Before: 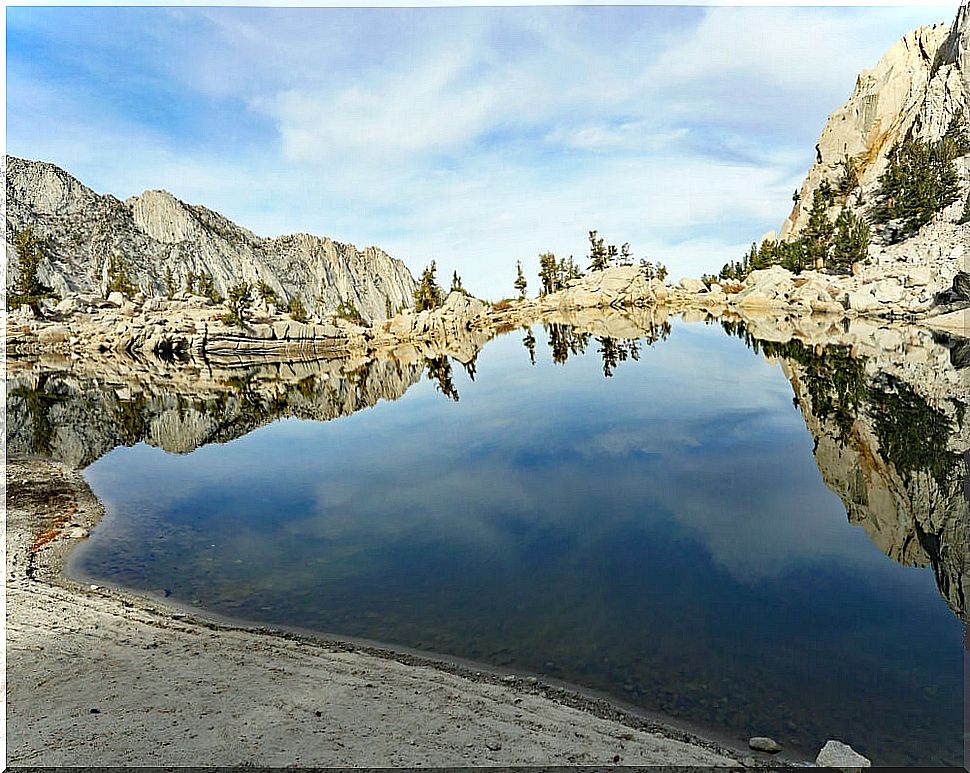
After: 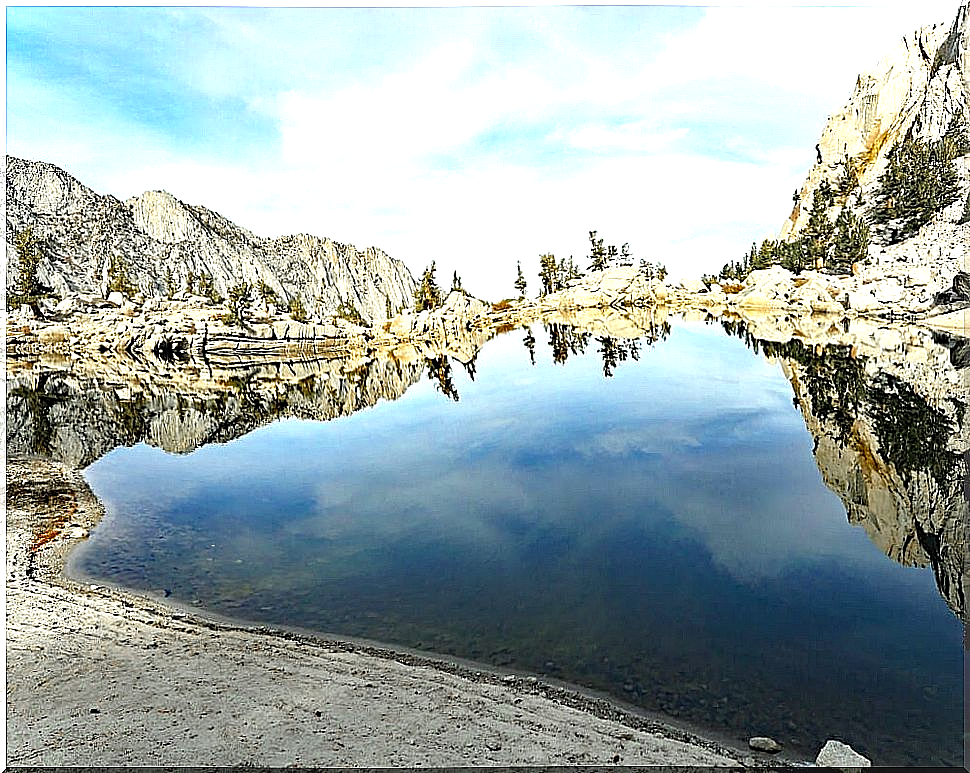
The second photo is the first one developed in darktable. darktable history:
sharpen: on, module defaults
color zones: curves: ch0 [(0.11, 0.396) (0.195, 0.36) (0.25, 0.5) (0.303, 0.412) (0.357, 0.544) (0.75, 0.5) (0.967, 0.328)]; ch1 [(0, 0.468) (0.112, 0.512) (0.202, 0.6) (0.25, 0.5) (0.307, 0.352) (0.357, 0.544) (0.75, 0.5) (0.963, 0.524)]
tone equalizer: -8 EV -0.724 EV, -7 EV -0.668 EV, -6 EV -0.579 EV, -5 EV -0.39 EV, -3 EV 0.387 EV, -2 EV 0.6 EV, -1 EV 0.699 EV, +0 EV 0.721 EV
